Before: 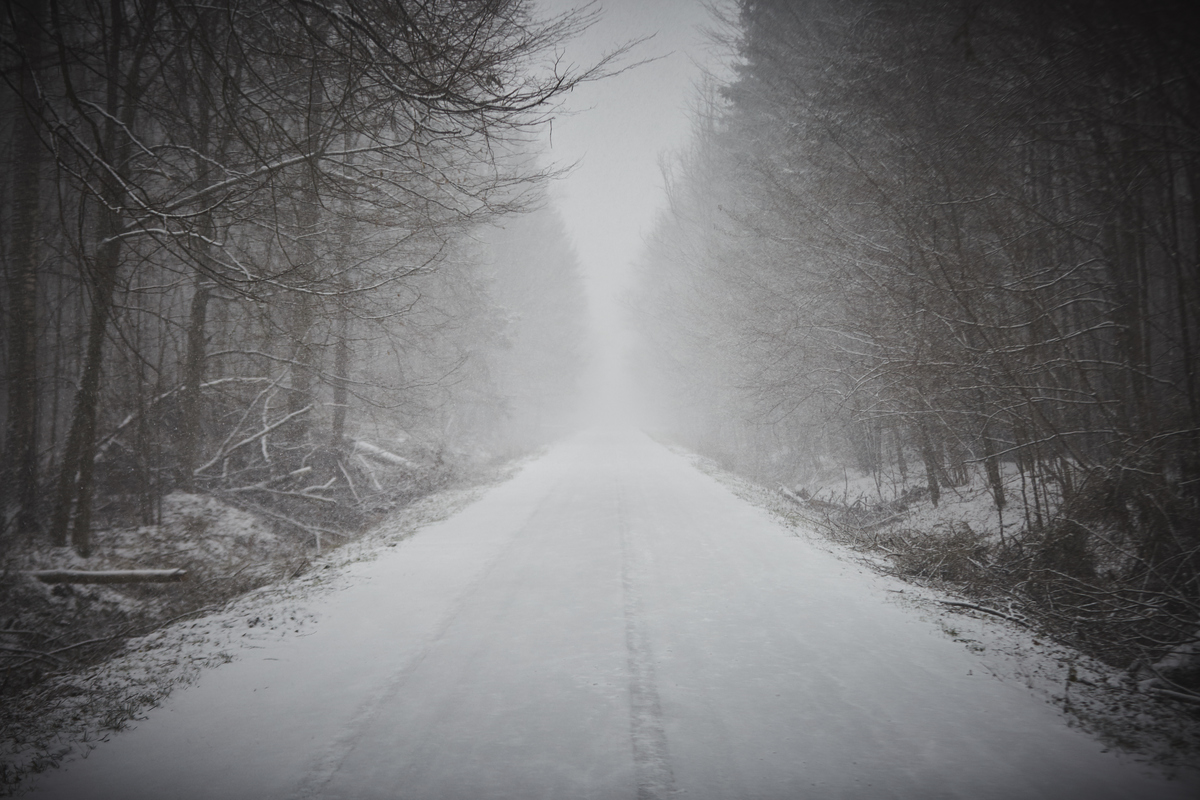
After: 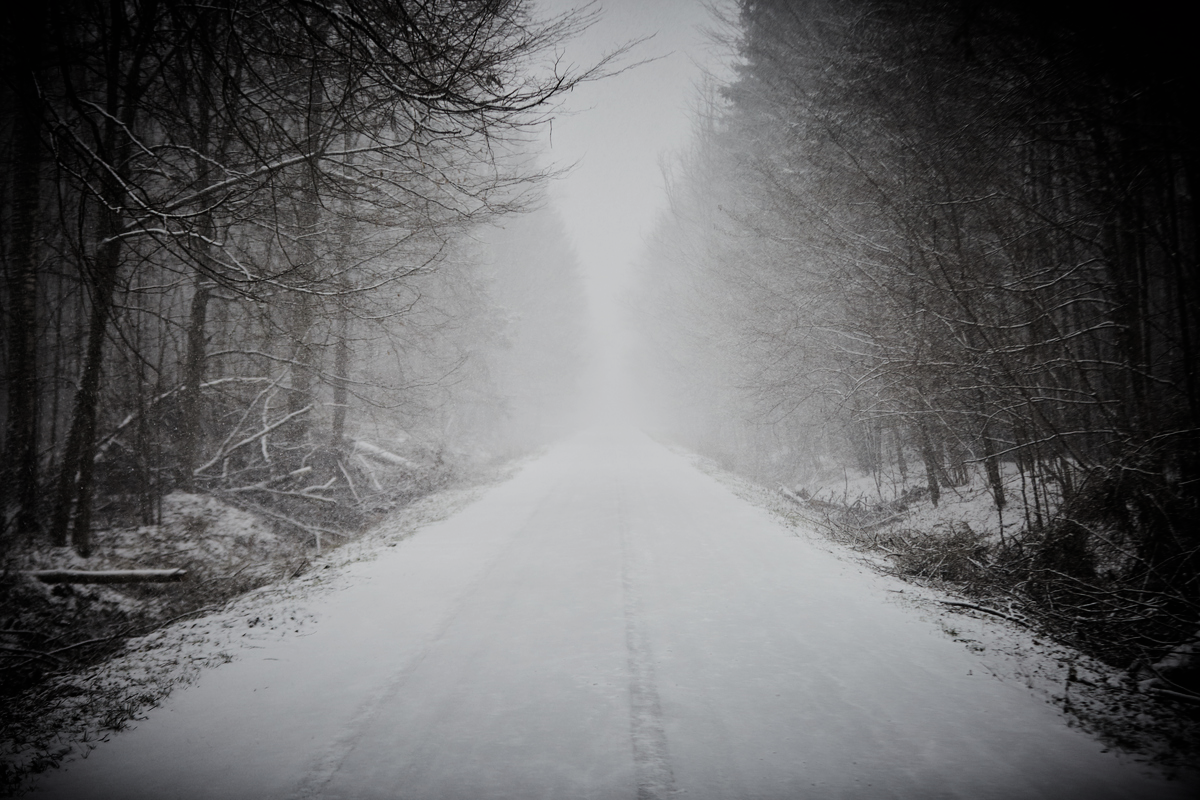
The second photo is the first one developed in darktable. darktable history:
exposure: black level correction 0.002, compensate highlight preservation false
filmic rgb: black relative exposure -5 EV, hardness 2.88, contrast 1.3
